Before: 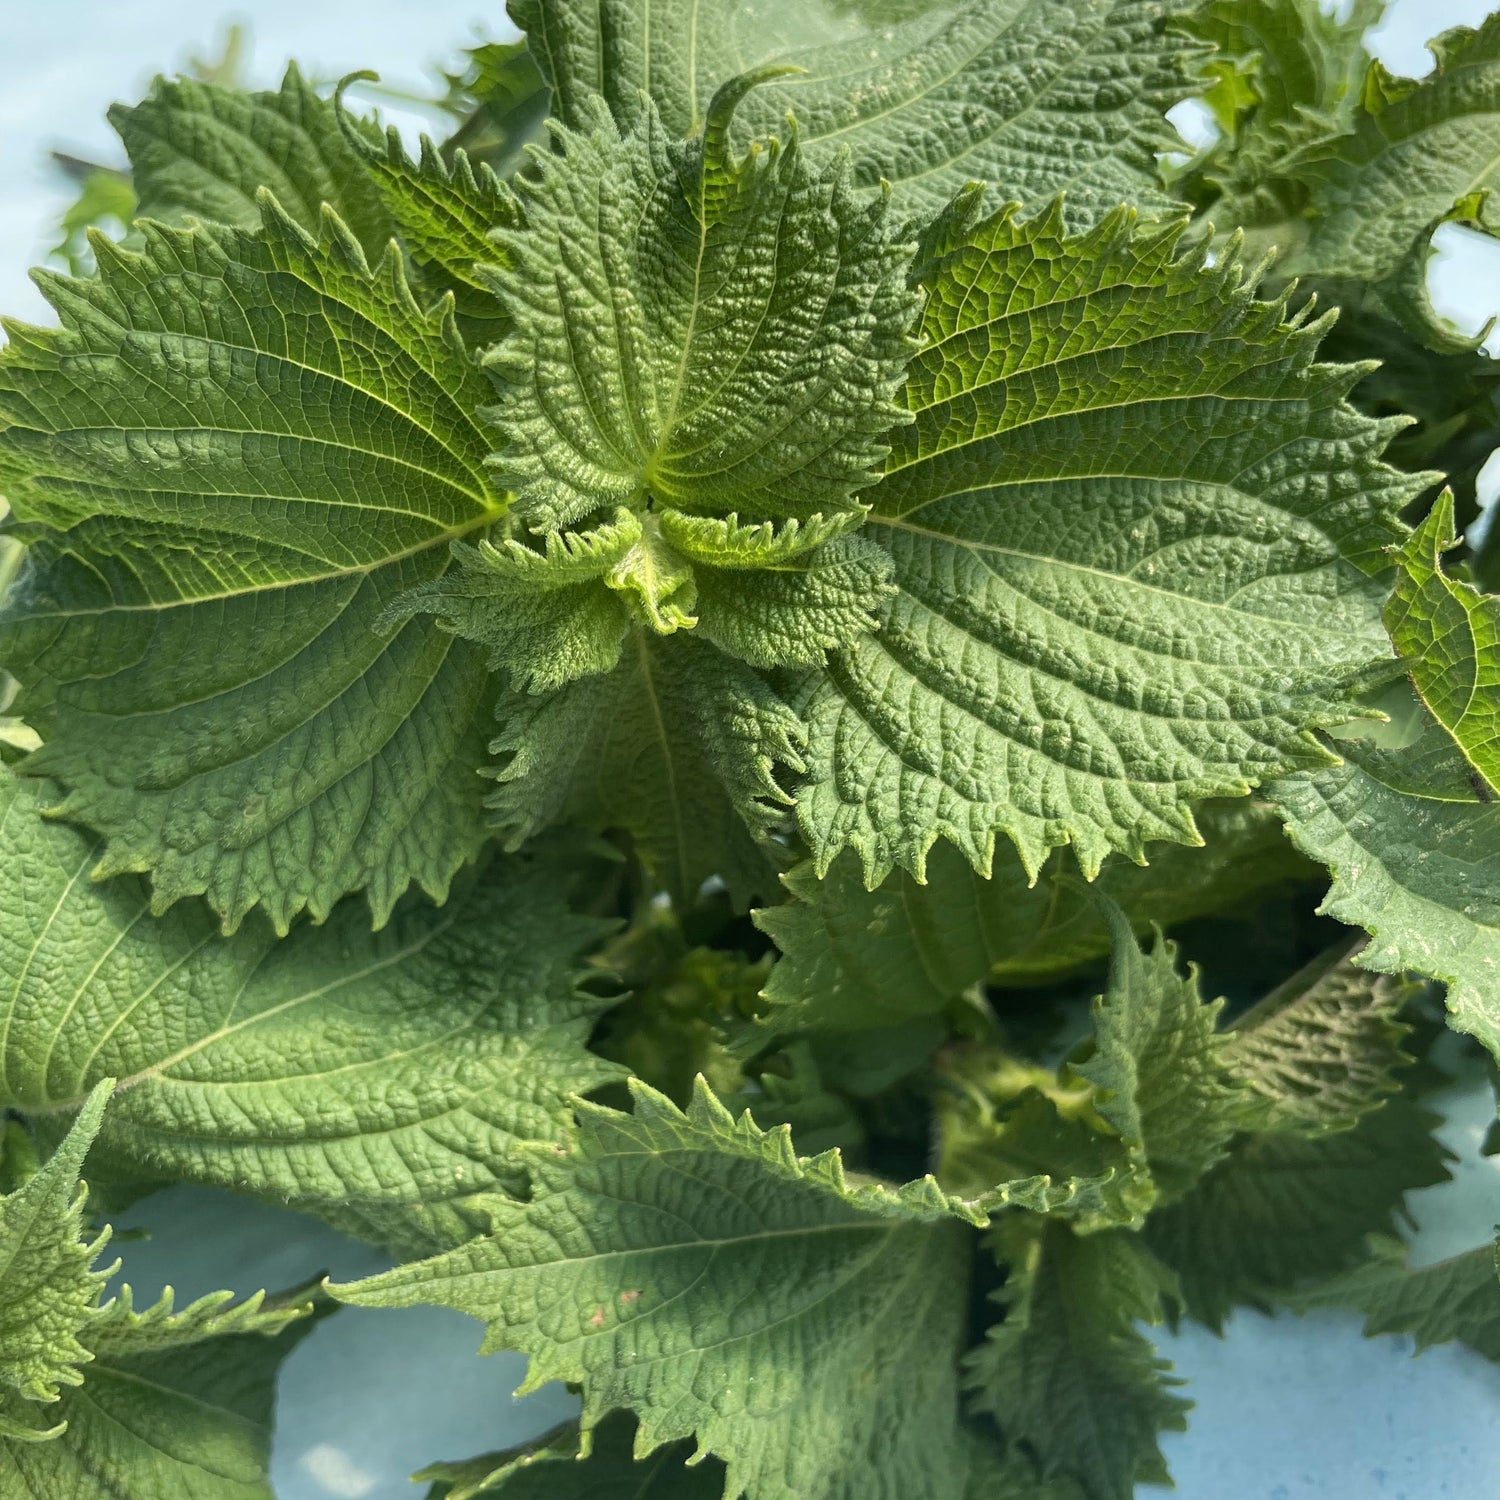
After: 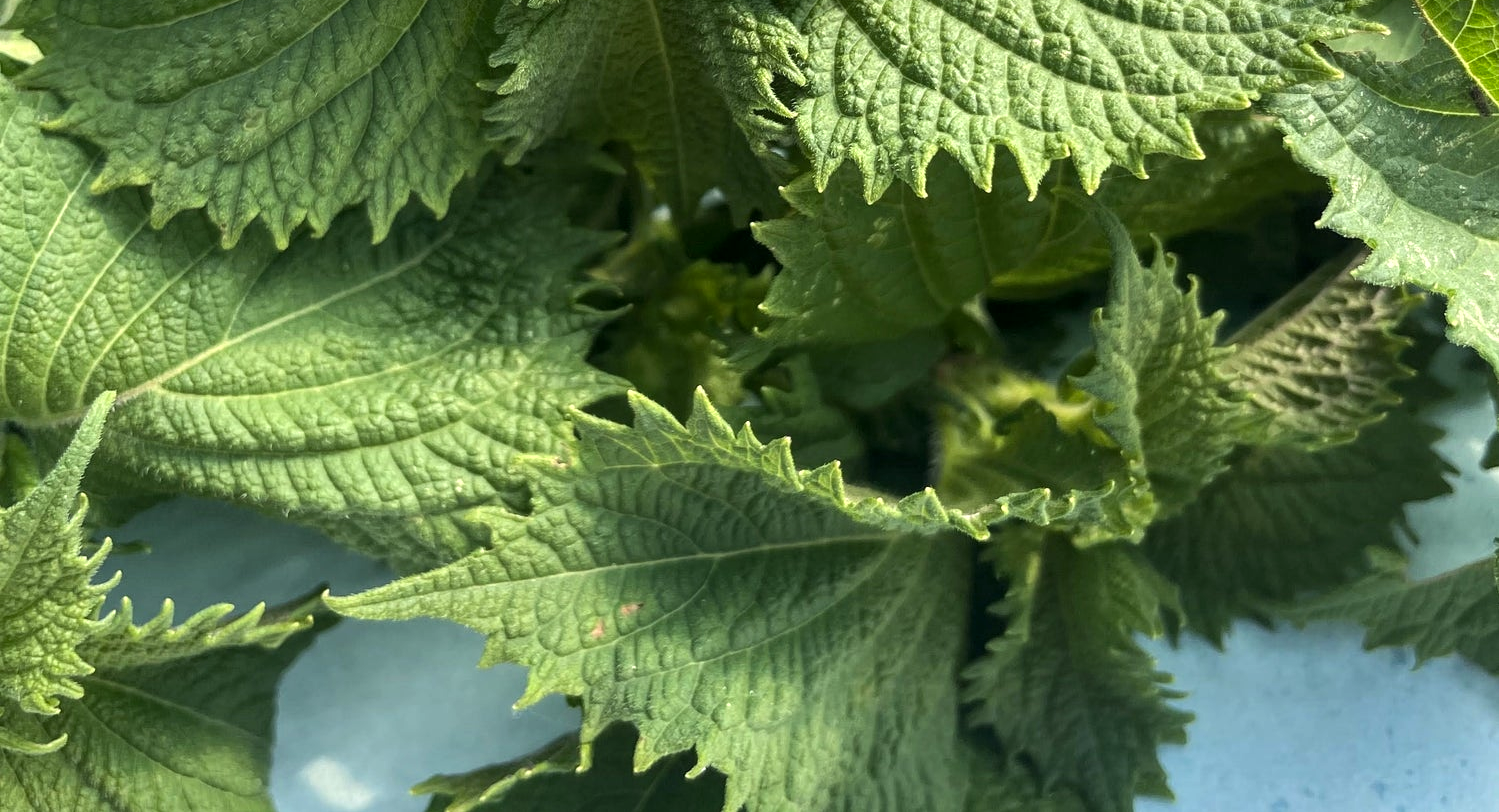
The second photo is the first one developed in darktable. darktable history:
crop and rotate: top 45.805%, right 0.058%
local contrast: highlights 103%, shadows 97%, detail 119%, midtone range 0.2
color balance rgb: shadows lift › luminance -20.291%, highlights gain › luminance 17.28%, perceptual saturation grading › global saturation 3.507%, saturation formula JzAzBz (2021)
